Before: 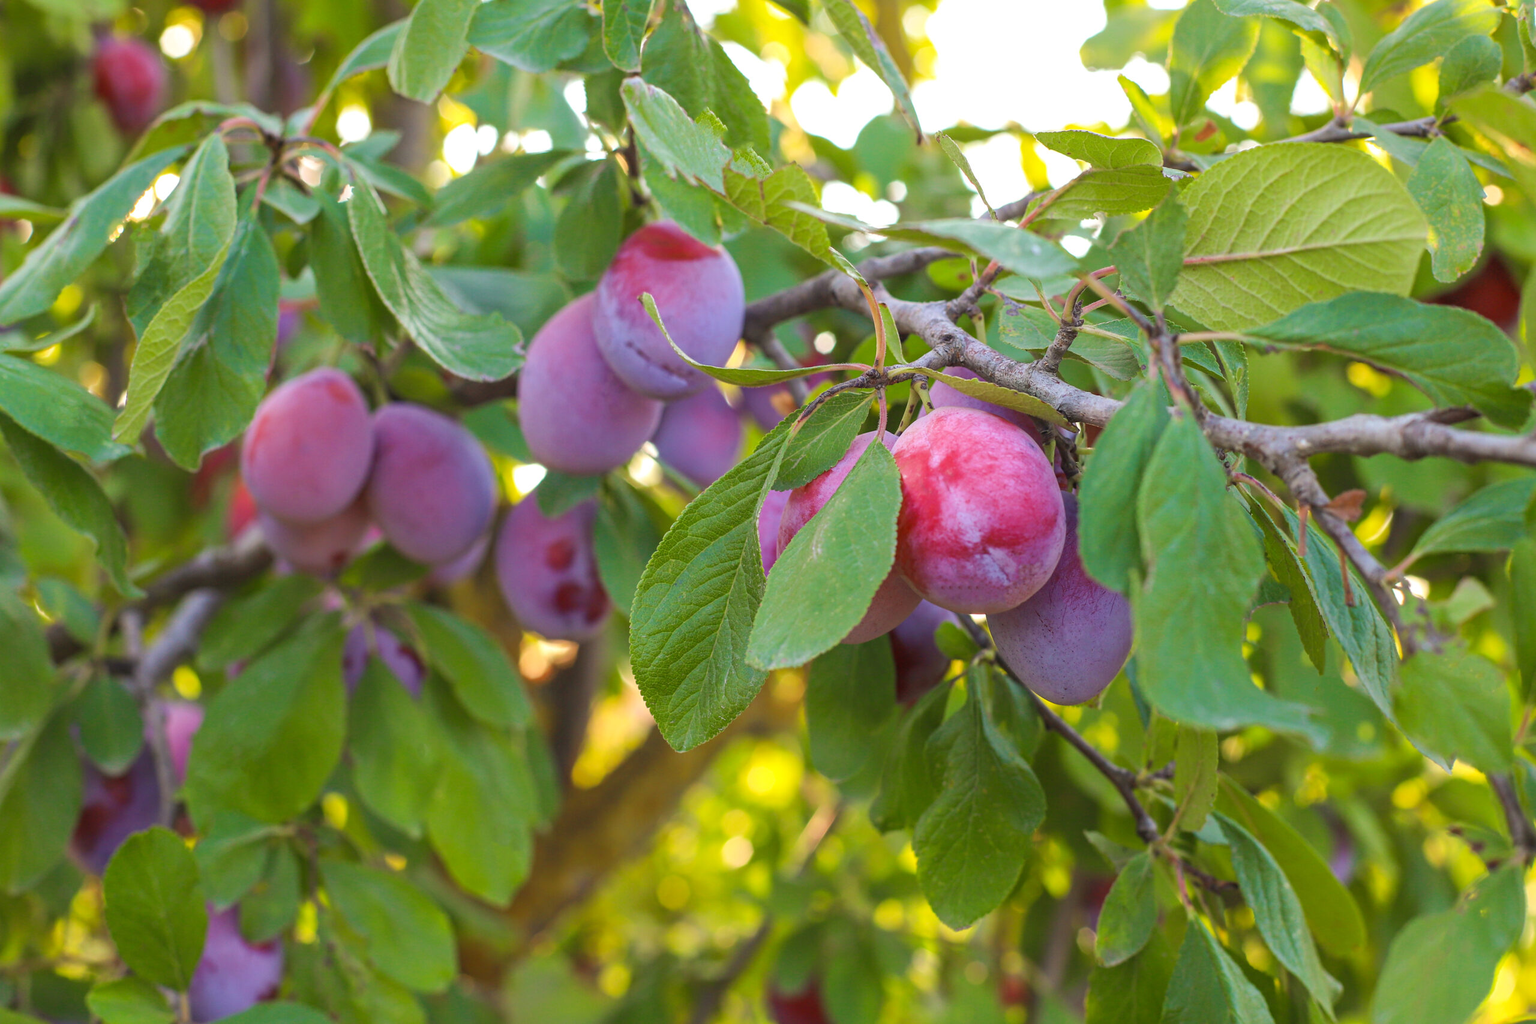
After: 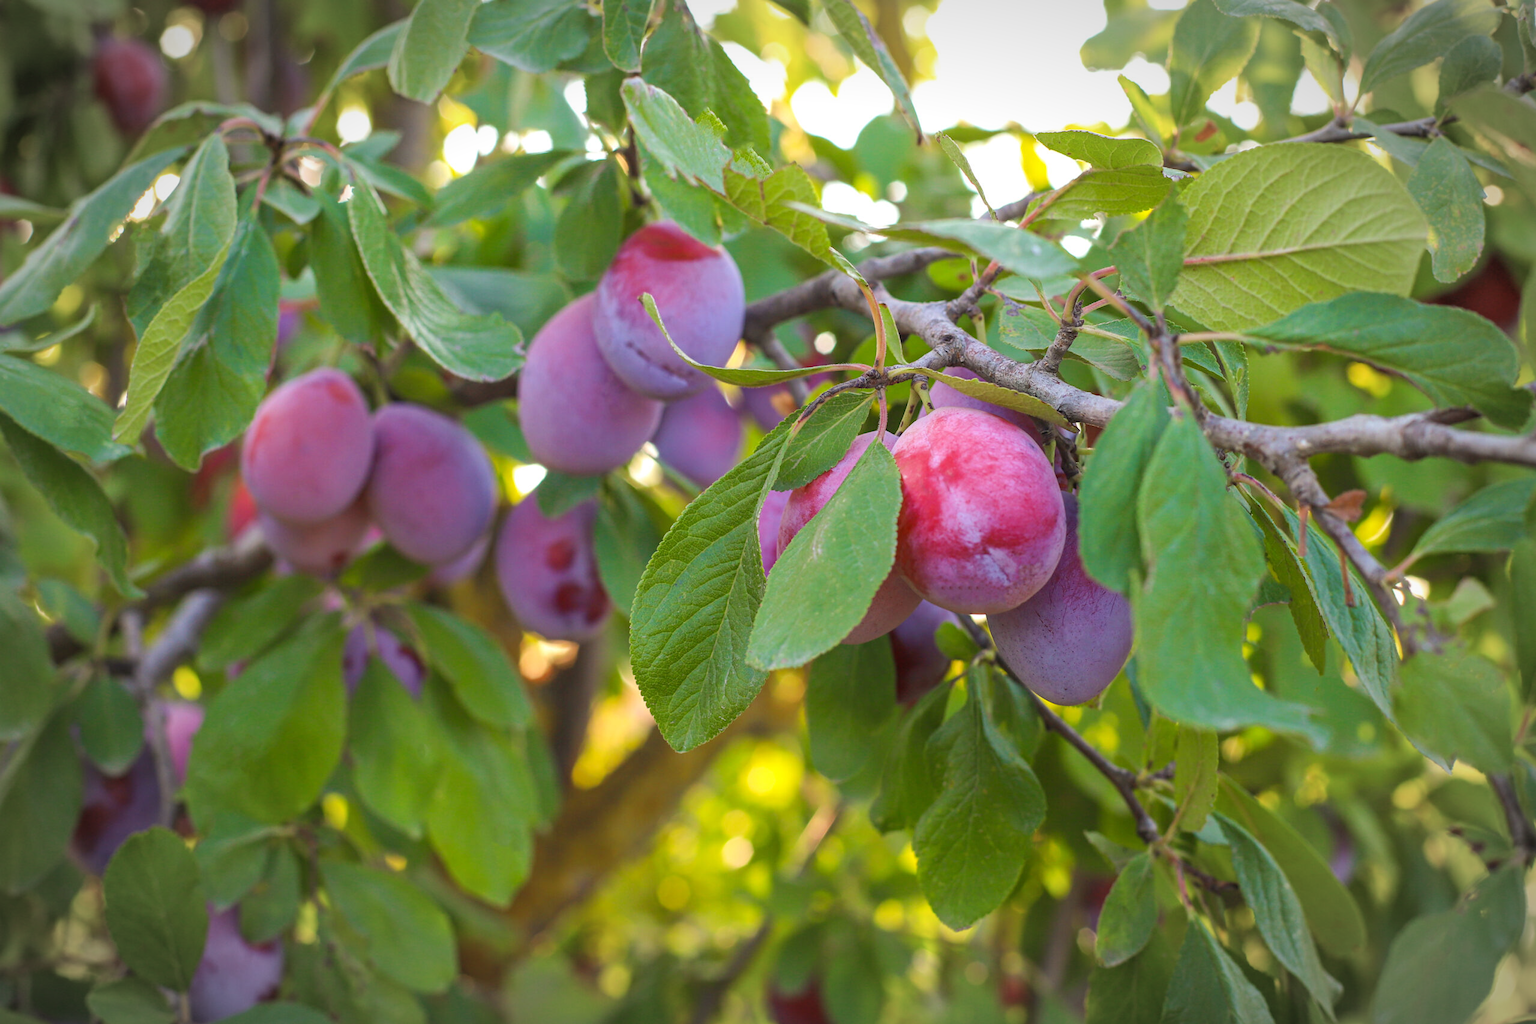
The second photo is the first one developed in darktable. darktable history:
white balance: emerald 1
vignetting: automatic ratio true
